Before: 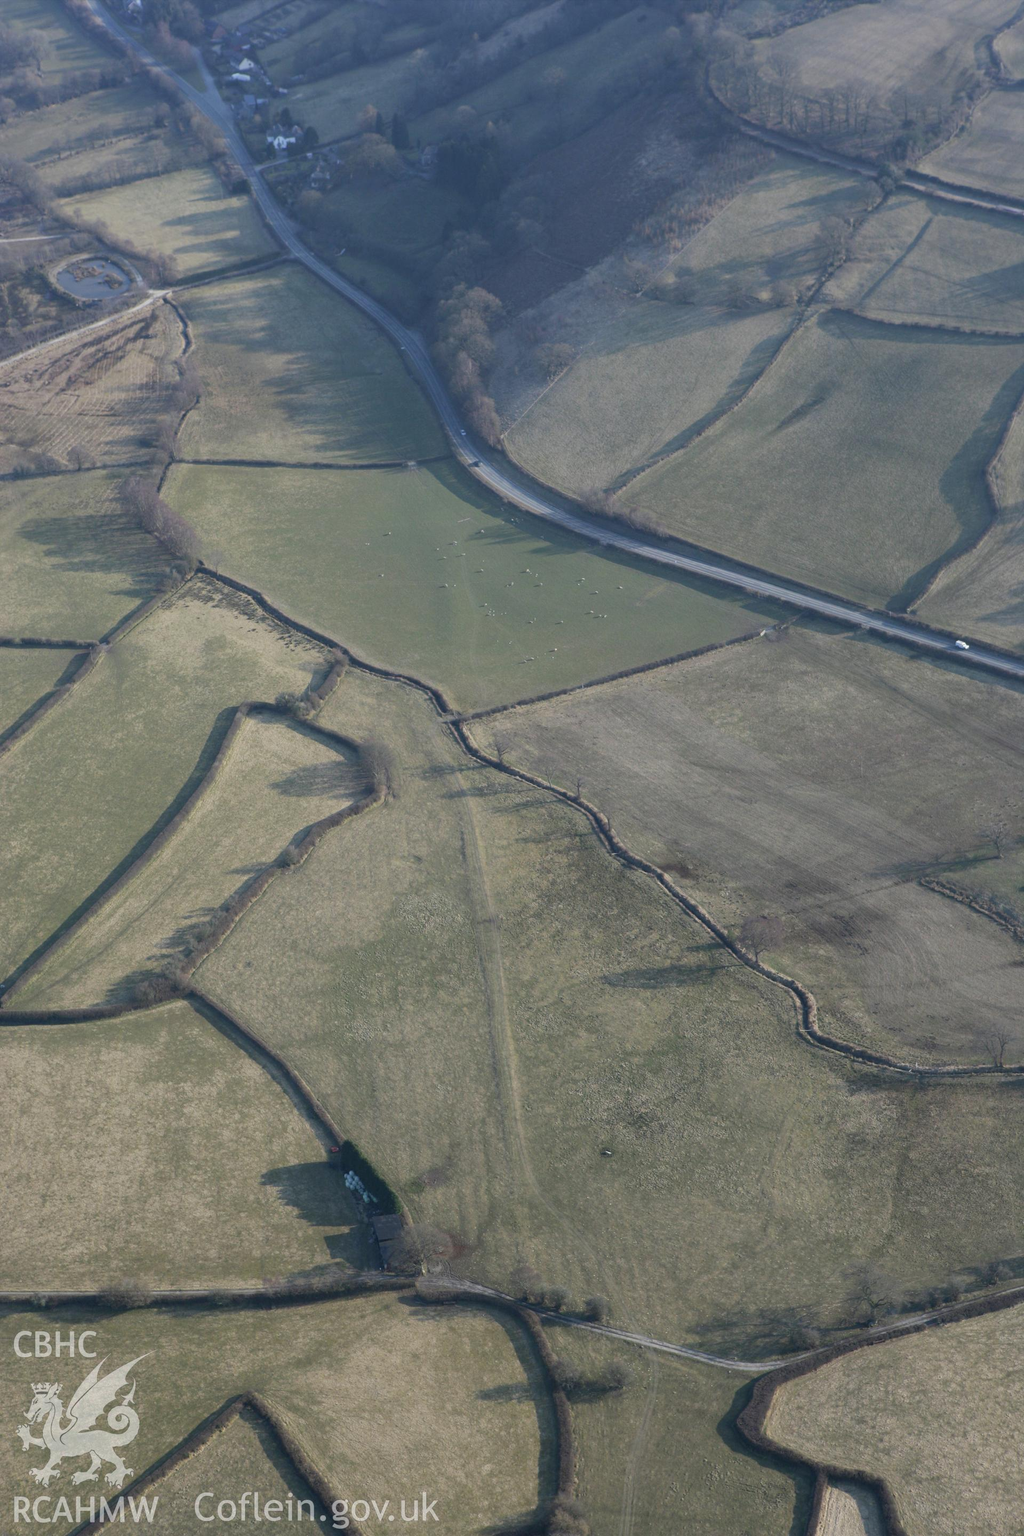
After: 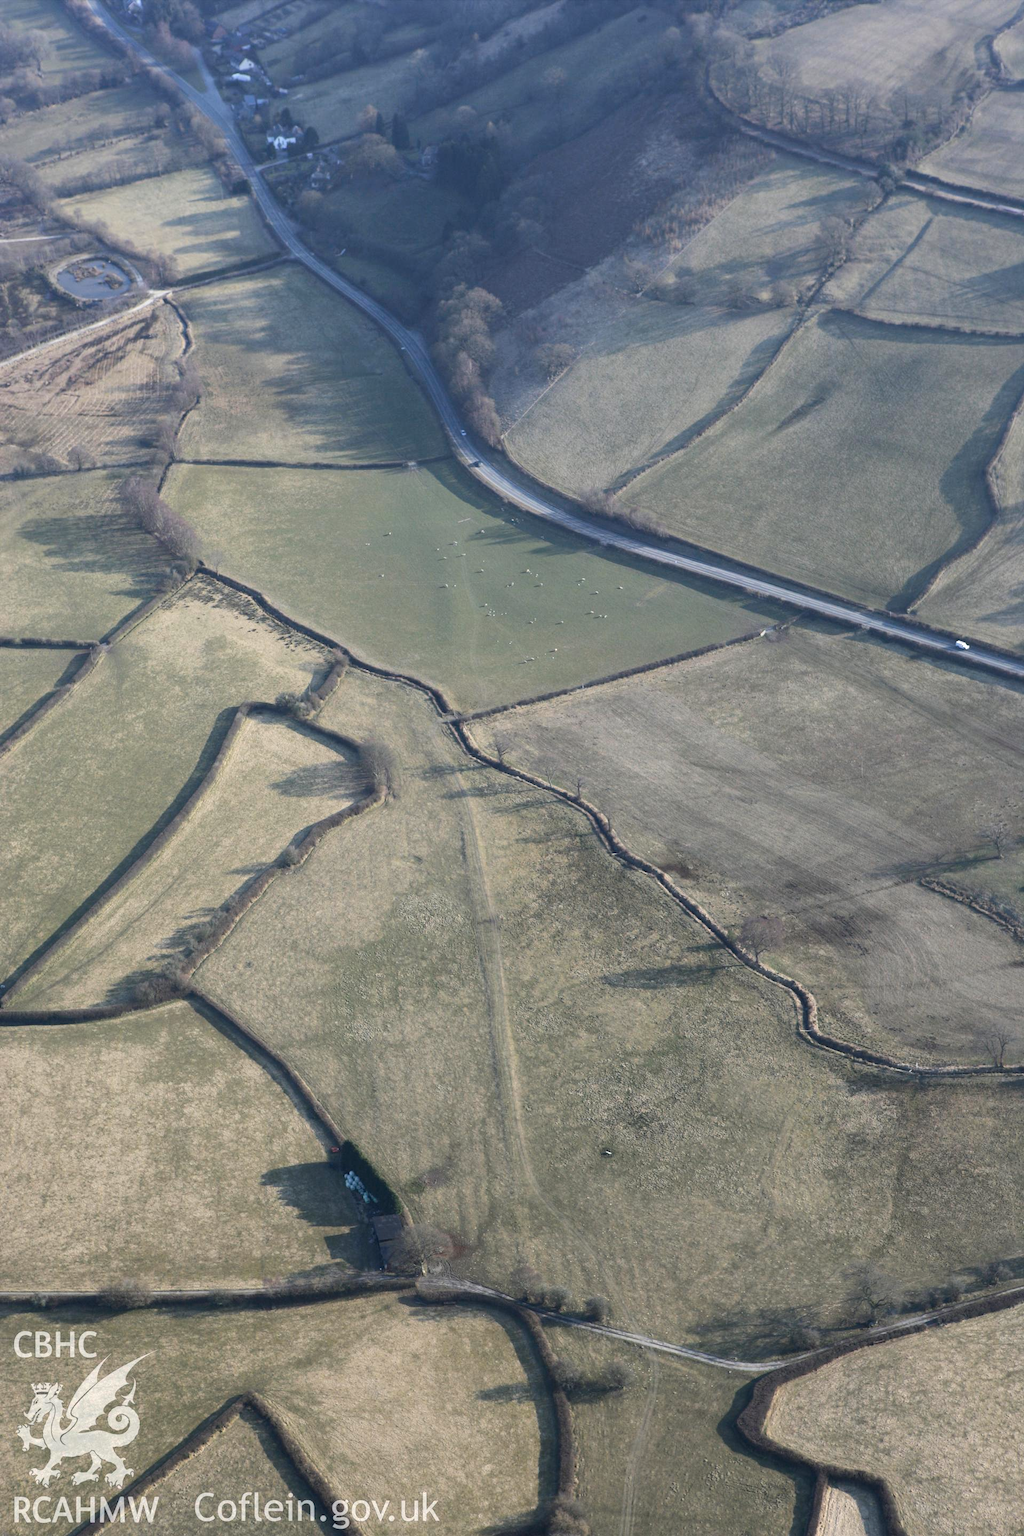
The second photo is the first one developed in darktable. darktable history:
exposure: exposure 0.202 EV, compensate highlight preservation false
tone equalizer: -8 EV -0.378 EV, -7 EV -0.355 EV, -6 EV -0.302 EV, -5 EV -0.237 EV, -3 EV 0.219 EV, -2 EV 0.349 EV, -1 EV 0.385 EV, +0 EV 0.434 EV, edges refinement/feathering 500, mask exposure compensation -1.57 EV, preserve details no
